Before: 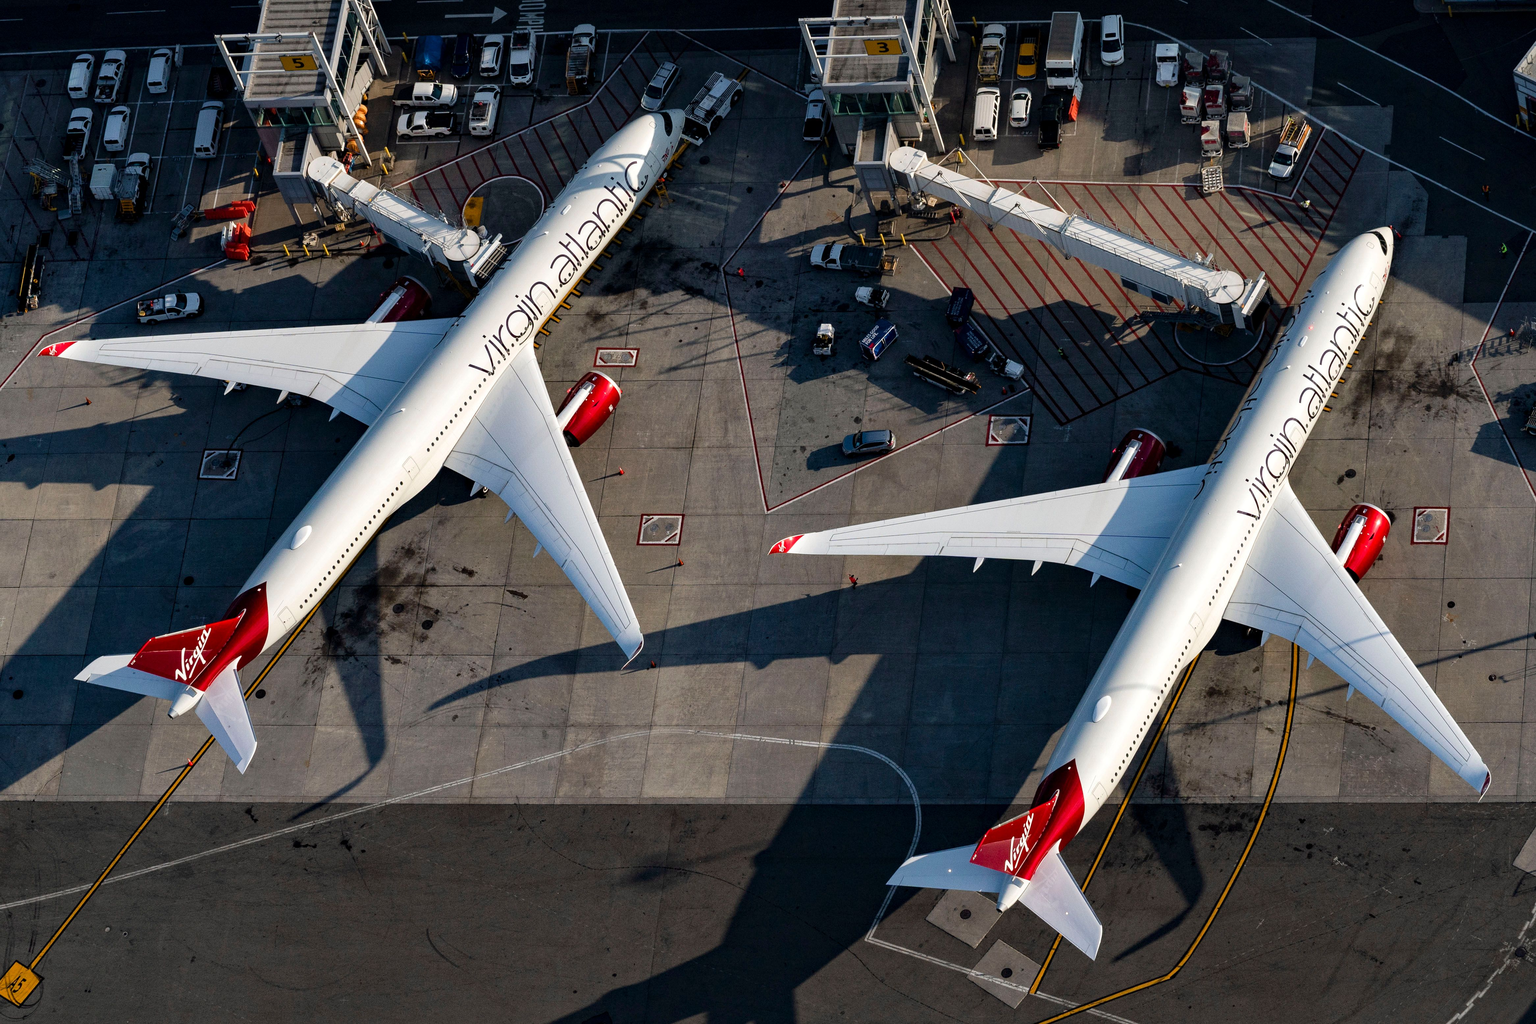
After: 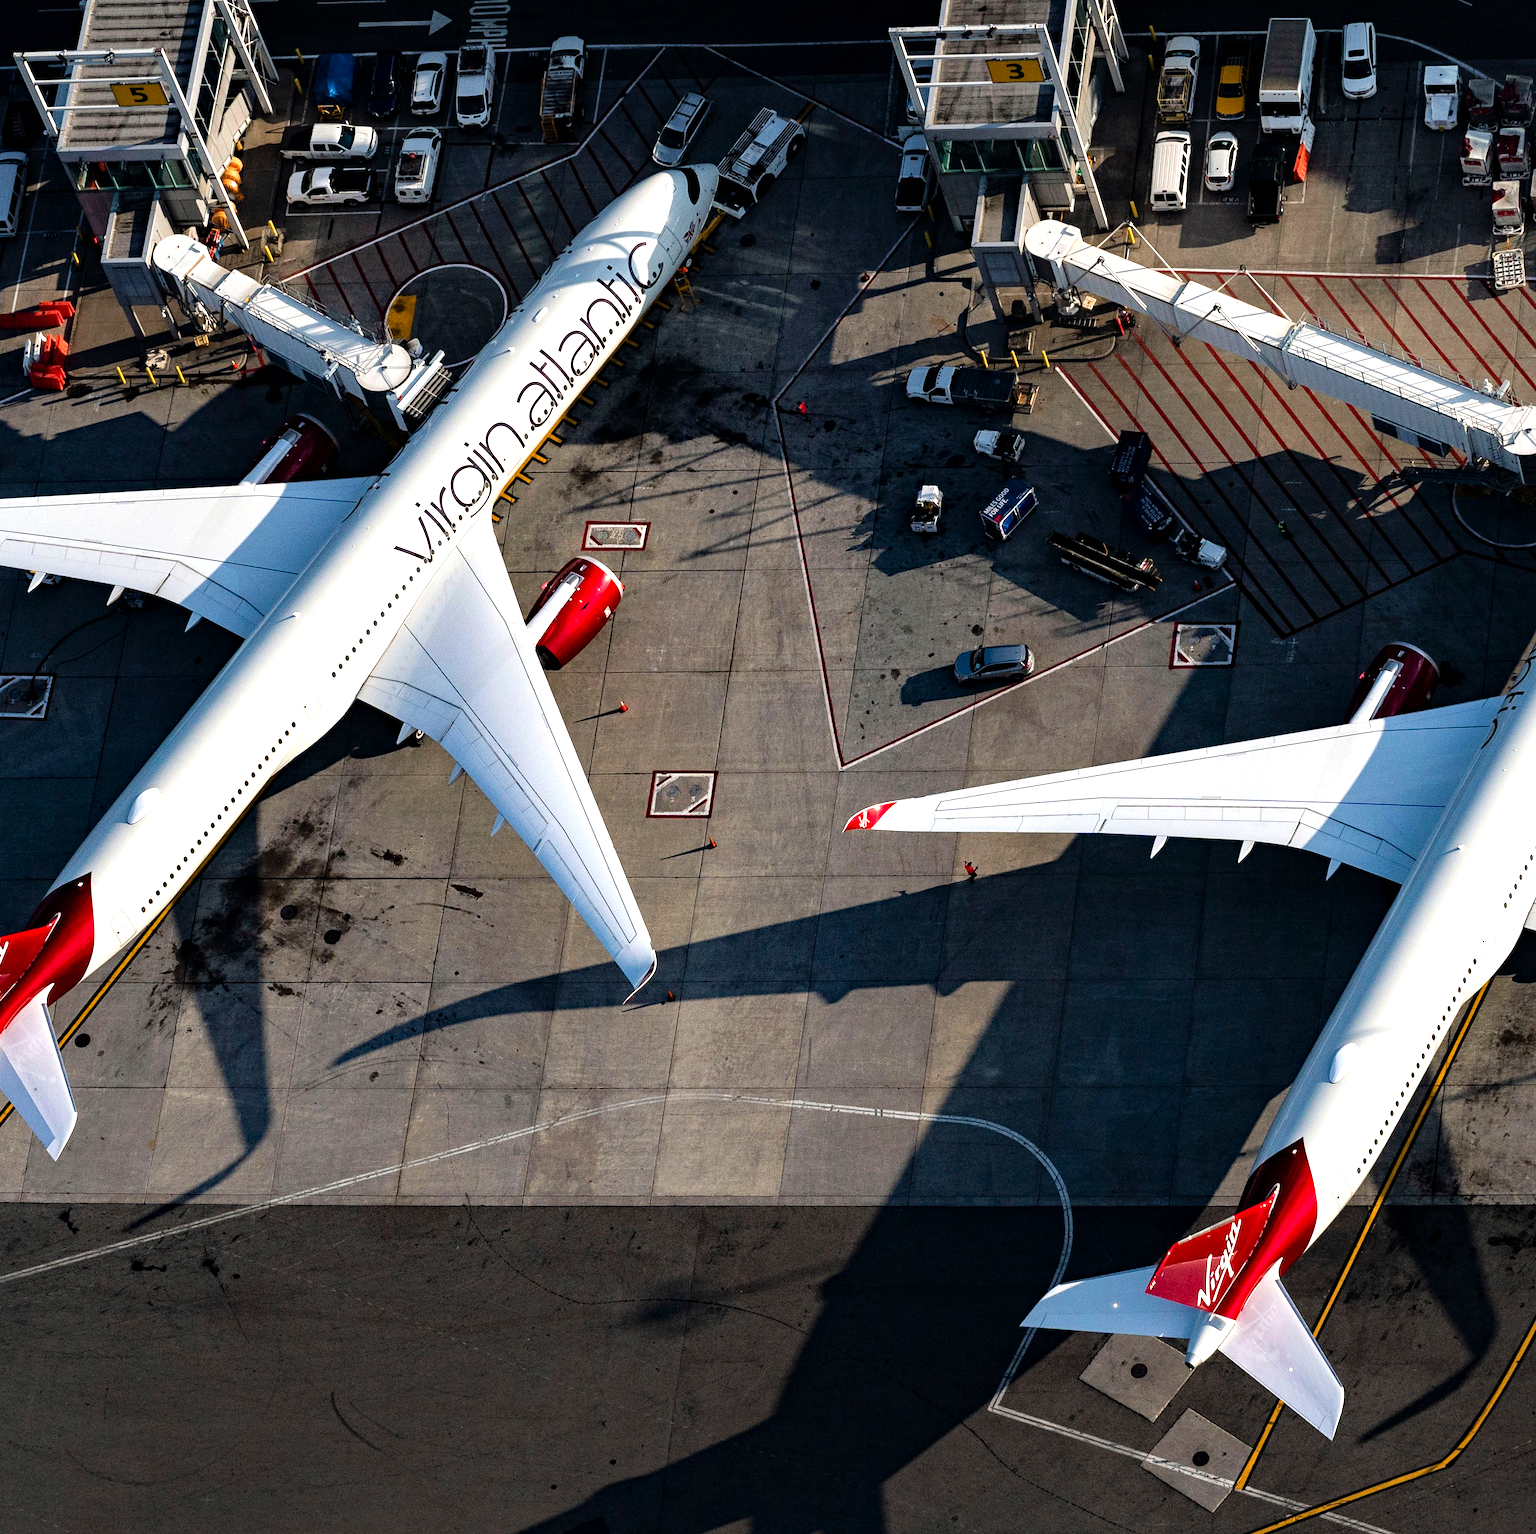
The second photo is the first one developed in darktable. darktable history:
crop and rotate: left 13.397%, right 19.87%
tone equalizer: -8 EV -0.779 EV, -7 EV -0.709 EV, -6 EV -0.564 EV, -5 EV -0.391 EV, -3 EV 0.377 EV, -2 EV 0.6 EV, -1 EV 0.685 EV, +0 EV 0.728 EV
haze removal: compatibility mode true, adaptive false
